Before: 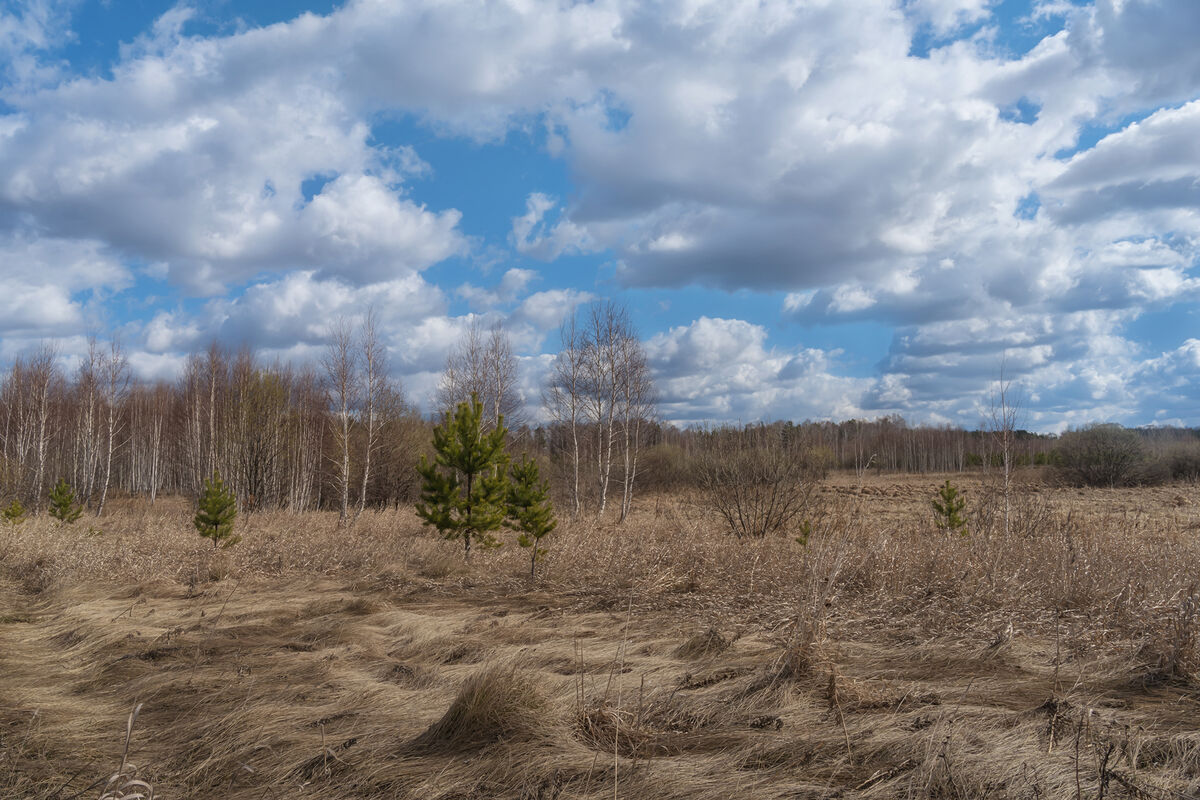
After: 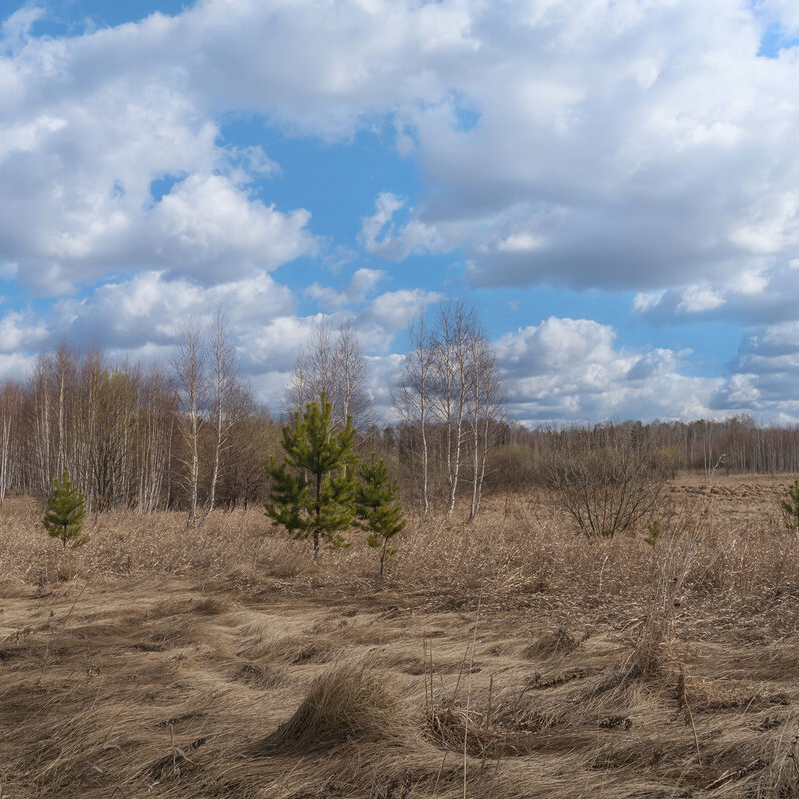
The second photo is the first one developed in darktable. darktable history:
crop and rotate: left 12.648%, right 20.685%
bloom: size 38%, threshold 95%, strength 30%
